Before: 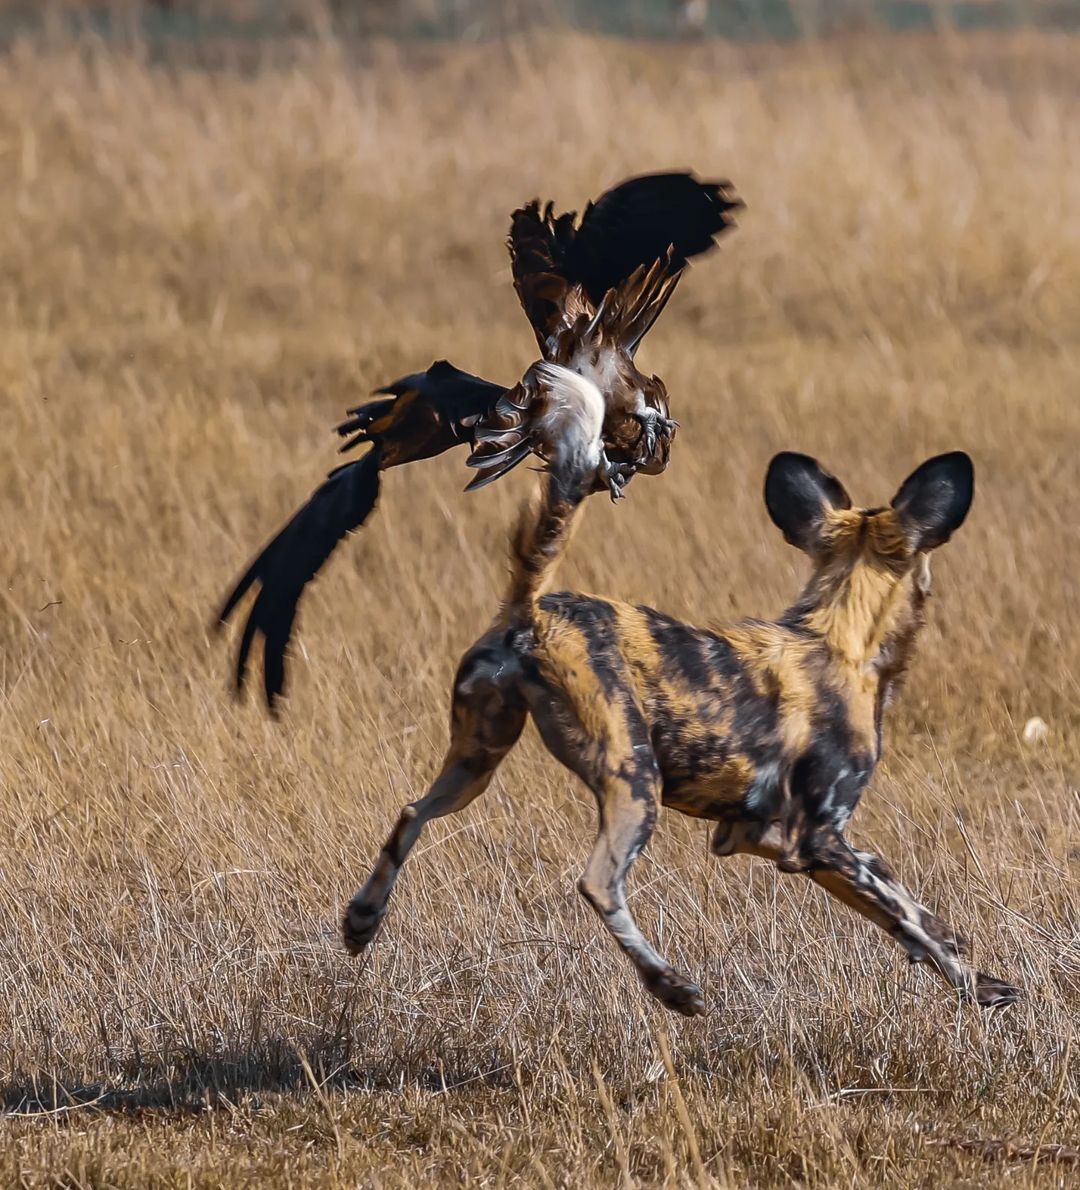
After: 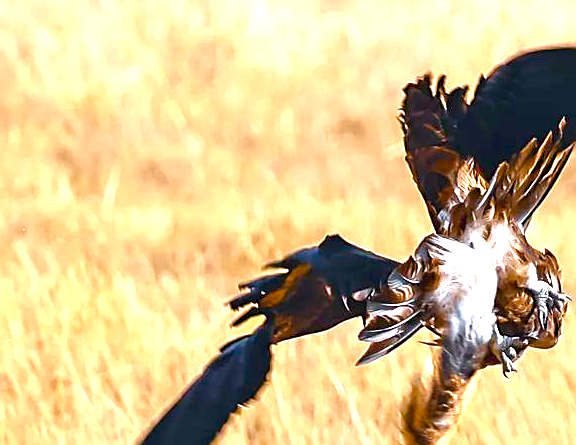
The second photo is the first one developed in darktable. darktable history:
crop: left 10.028%, top 10.665%, right 36.632%, bottom 51.908%
color balance rgb: global offset › luminance -0.291%, global offset › hue 259.04°, perceptual saturation grading › global saturation 39.816%, perceptual saturation grading › highlights -25.398%, perceptual saturation grading › mid-tones 35.362%, perceptual saturation grading › shadows 35.504%
sharpen: on, module defaults
exposure: black level correction 0, exposure 1.918 EV, compensate highlight preservation false
